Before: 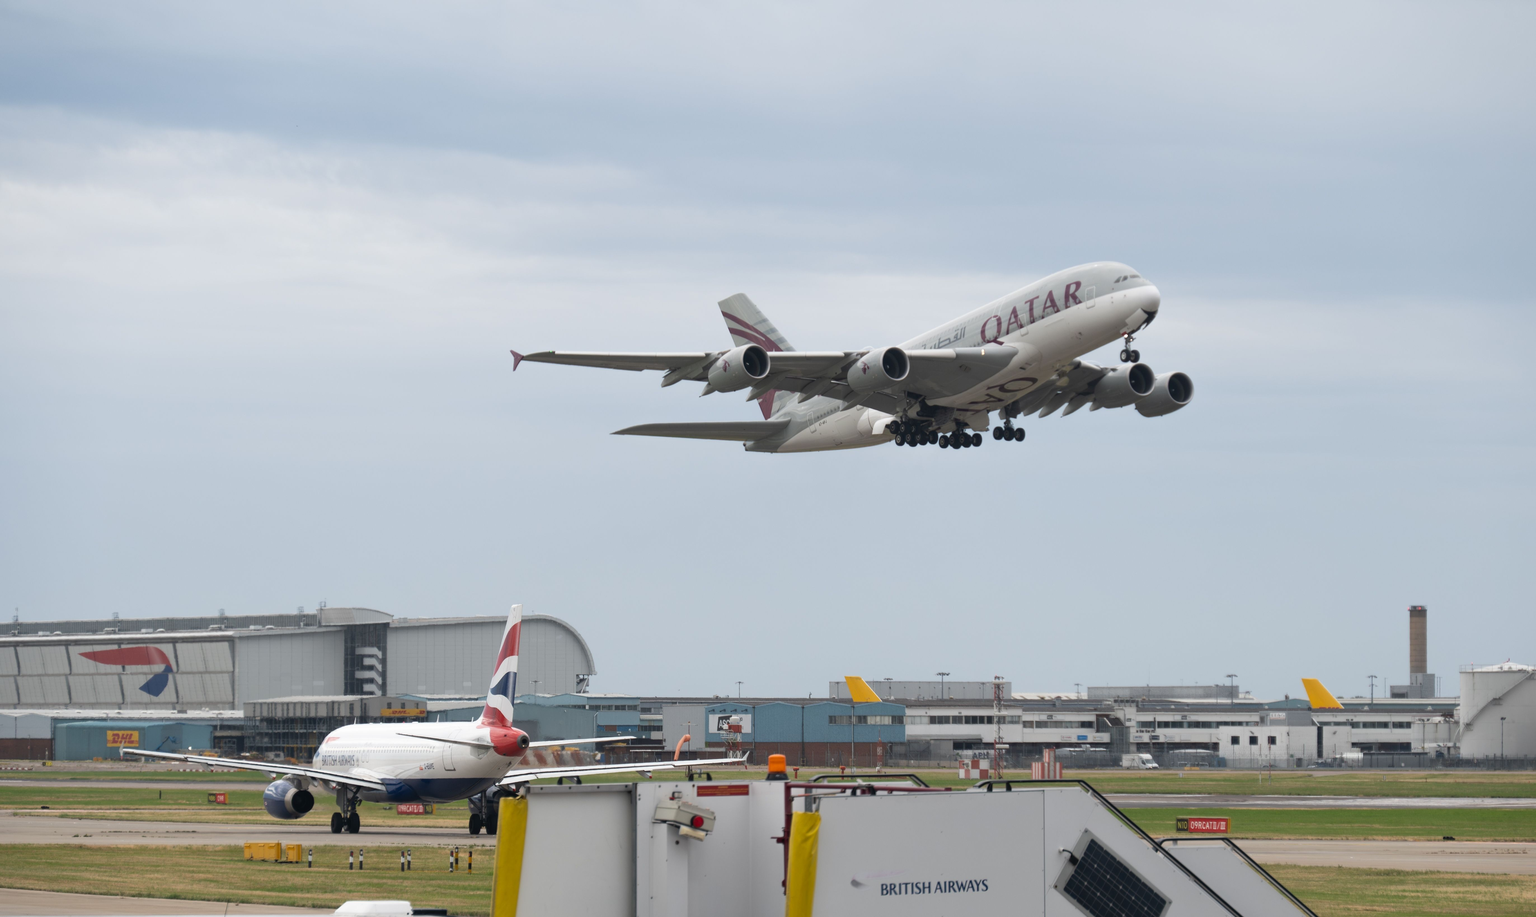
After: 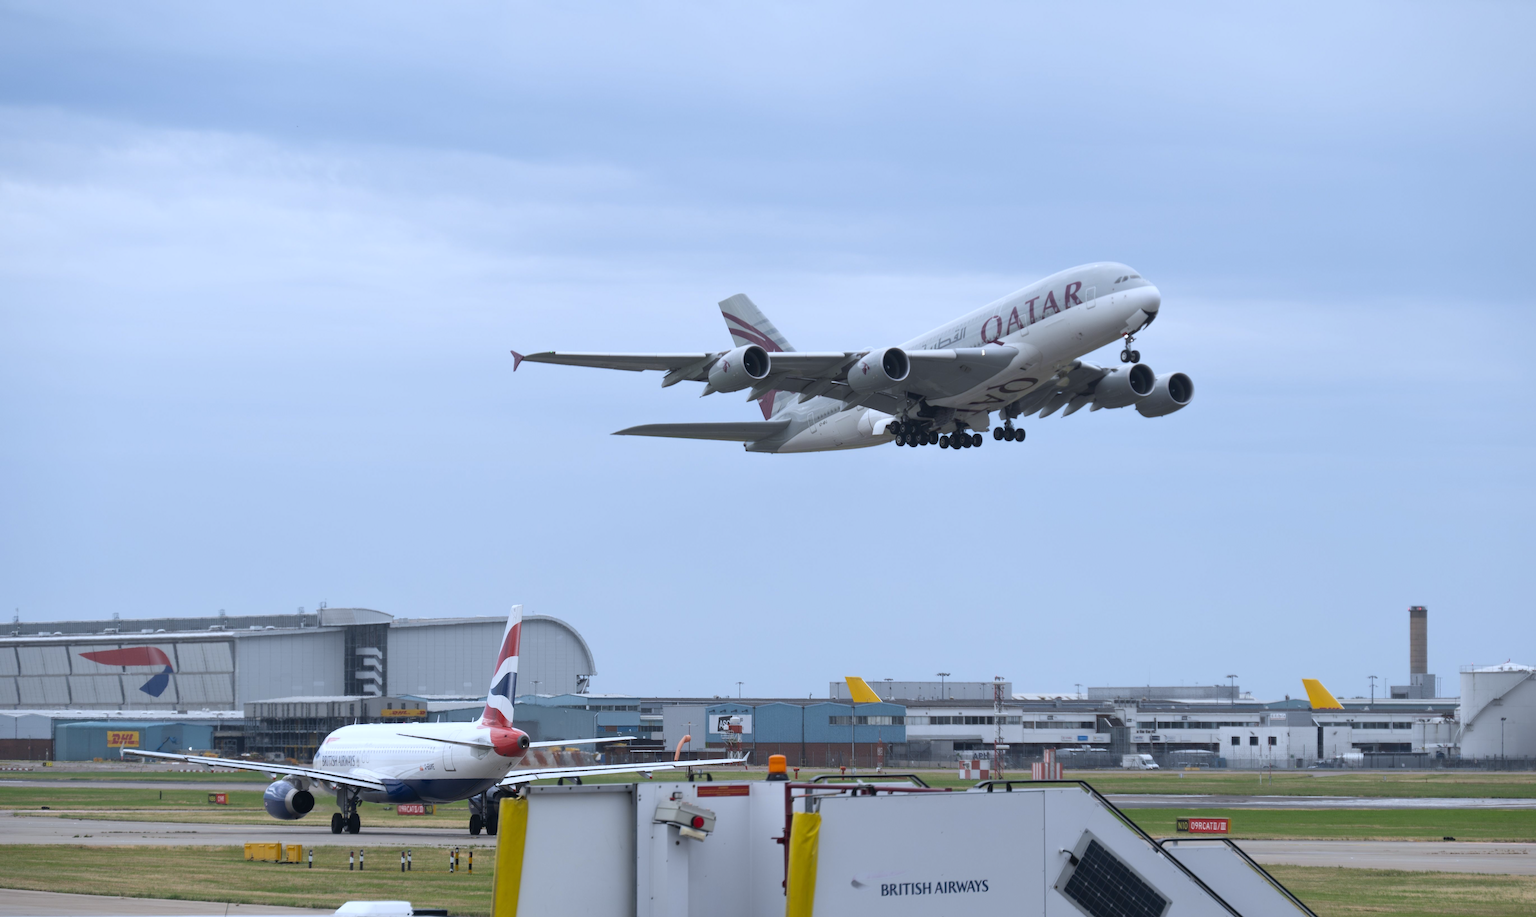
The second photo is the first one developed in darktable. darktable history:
tone equalizer: on, module defaults
white balance: red 0.926, green 1.003, blue 1.133
